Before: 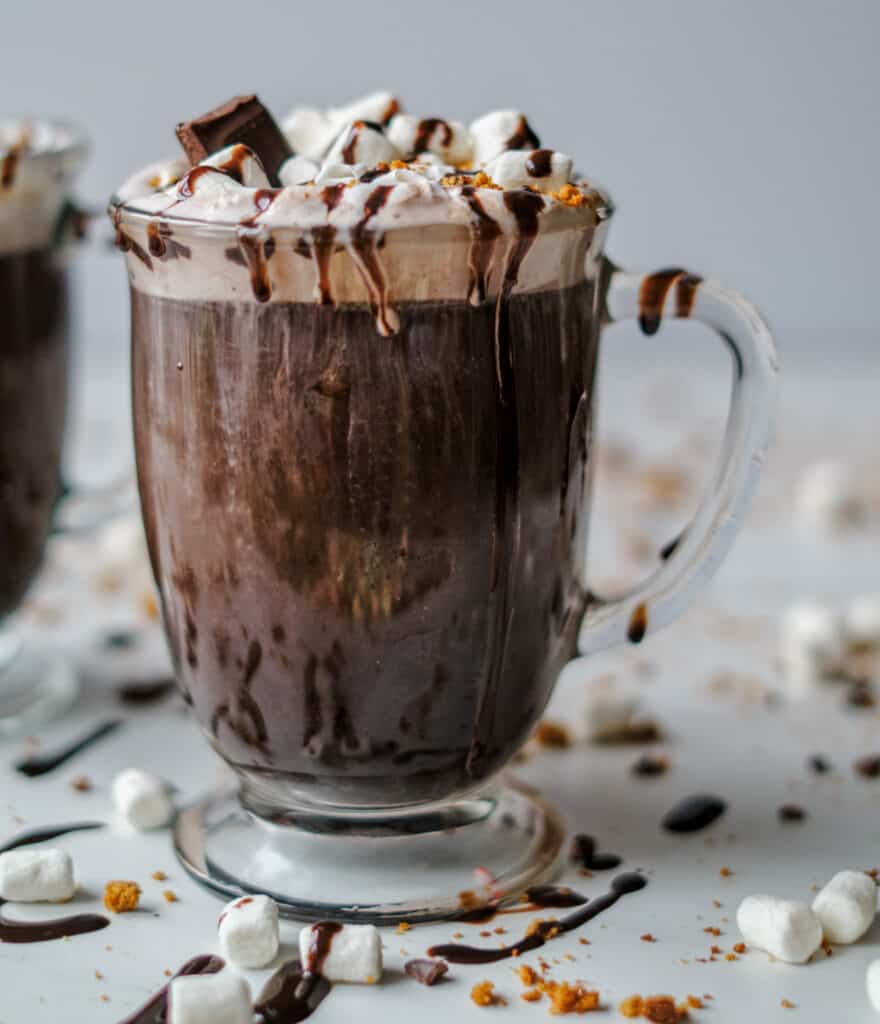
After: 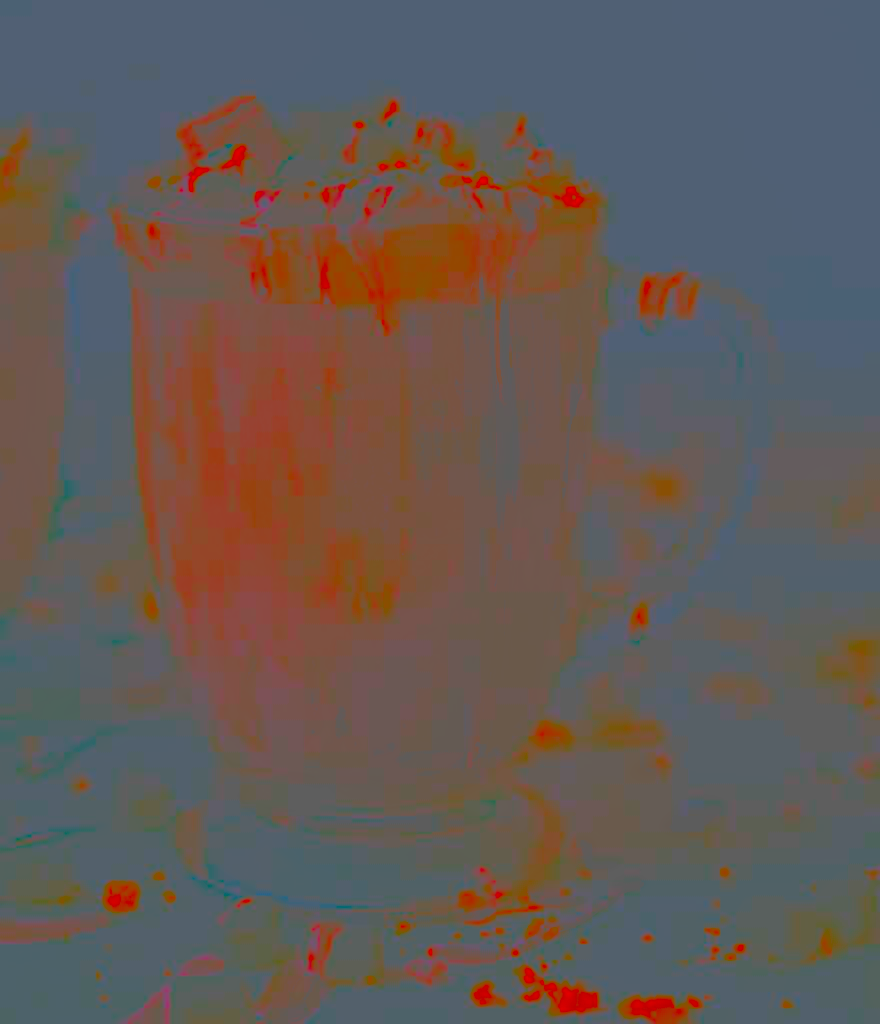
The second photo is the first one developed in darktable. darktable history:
exposure: exposure 0.722 EV, compensate highlight preservation false
base curve: curves: ch0 [(0, 0) (0.005, 0.002) (0.193, 0.295) (0.399, 0.664) (0.75, 0.928) (1, 1)]
contrast brightness saturation: contrast -0.99, brightness -0.17, saturation 0.75
